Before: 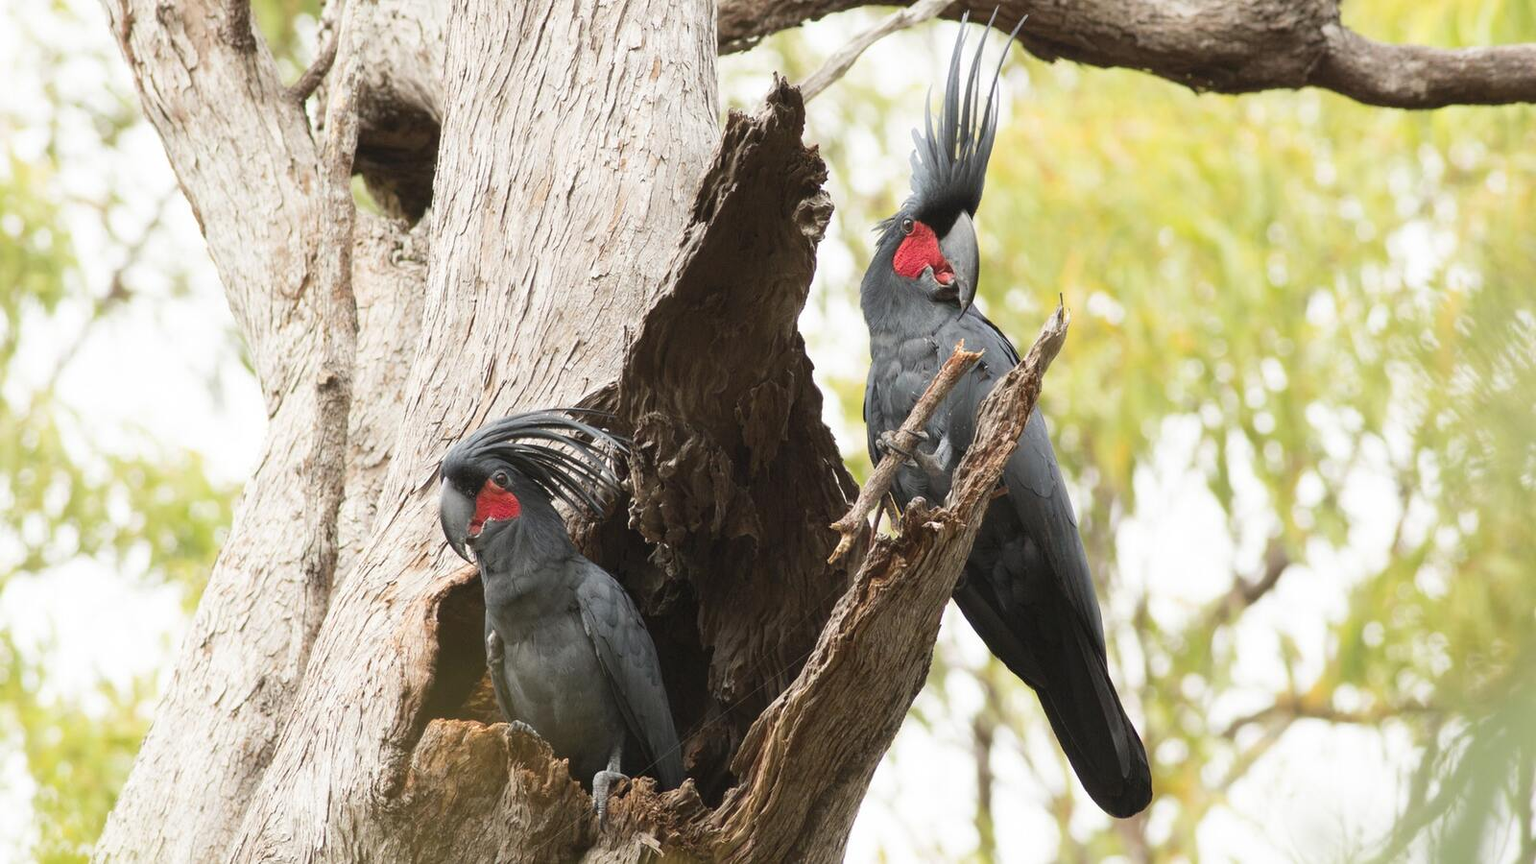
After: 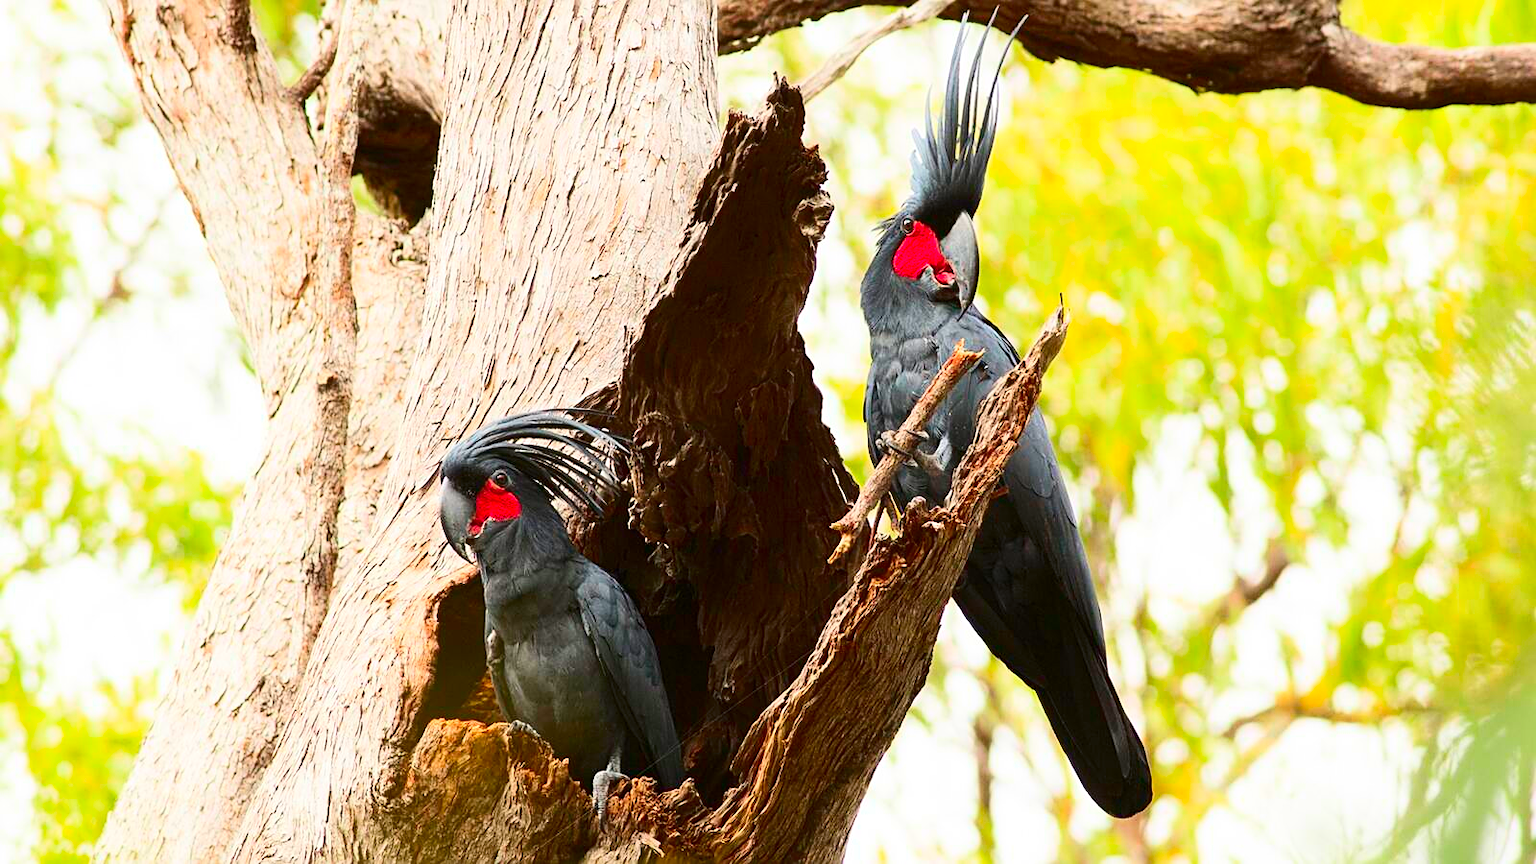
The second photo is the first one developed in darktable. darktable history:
contrast brightness saturation: contrast 0.26, brightness 0.02, saturation 0.87
sharpen: on, module defaults
